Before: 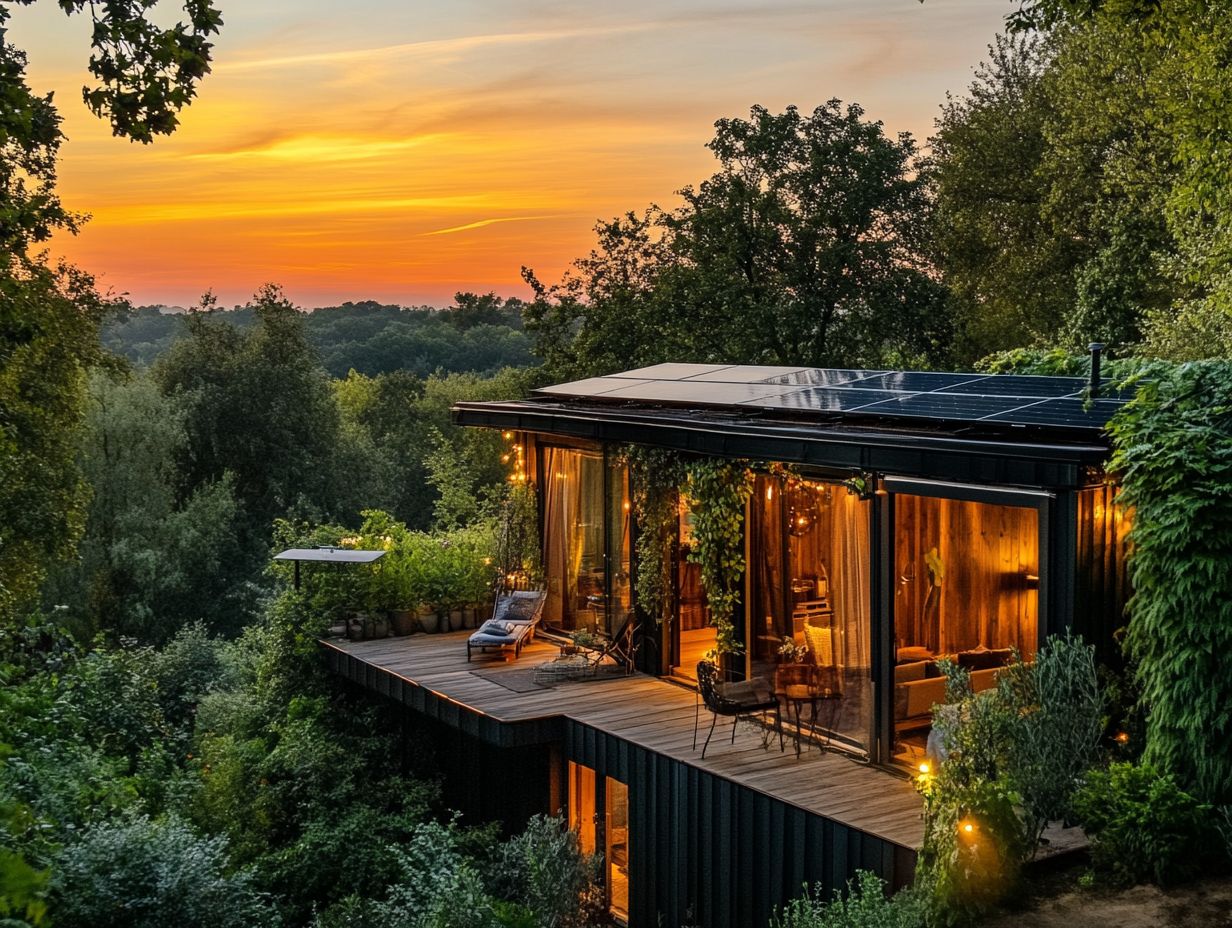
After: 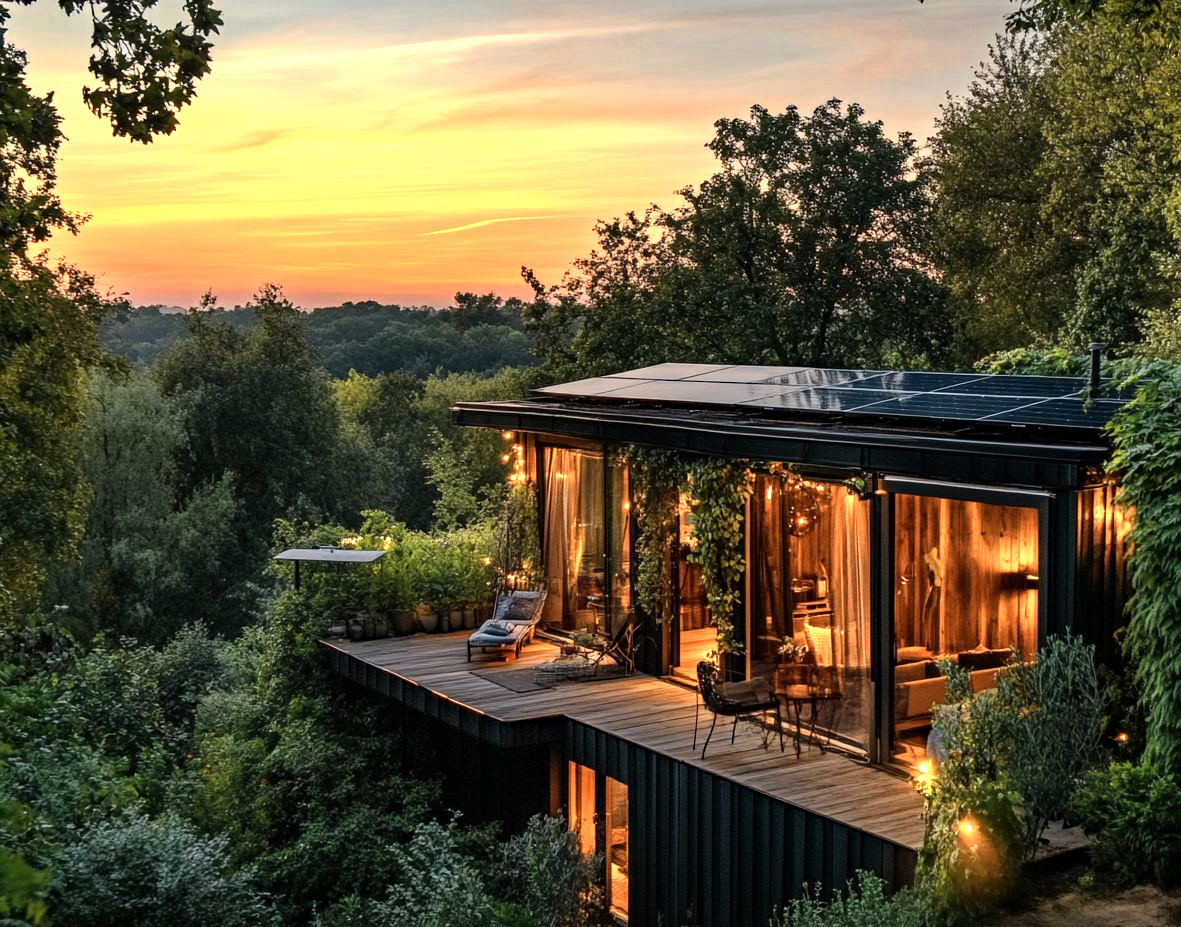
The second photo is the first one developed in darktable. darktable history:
haze removal: compatibility mode true, adaptive false
color zones: curves: ch0 [(0.018, 0.548) (0.197, 0.654) (0.425, 0.447) (0.605, 0.658) (0.732, 0.579)]; ch1 [(0.105, 0.531) (0.224, 0.531) (0.386, 0.39) (0.618, 0.456) (0.732, 0.456) (0.956, 0.421)]; ch2 [(0.039, 0.583) (0.215, 0.465) (0.399, 0.544) (0.465, 0.548) (0.614, 0.447) (0.724, 0.43) (0.882, 0.623) (0.956, 0.632)]
crop: right 4.126%, bottom 0.031%
